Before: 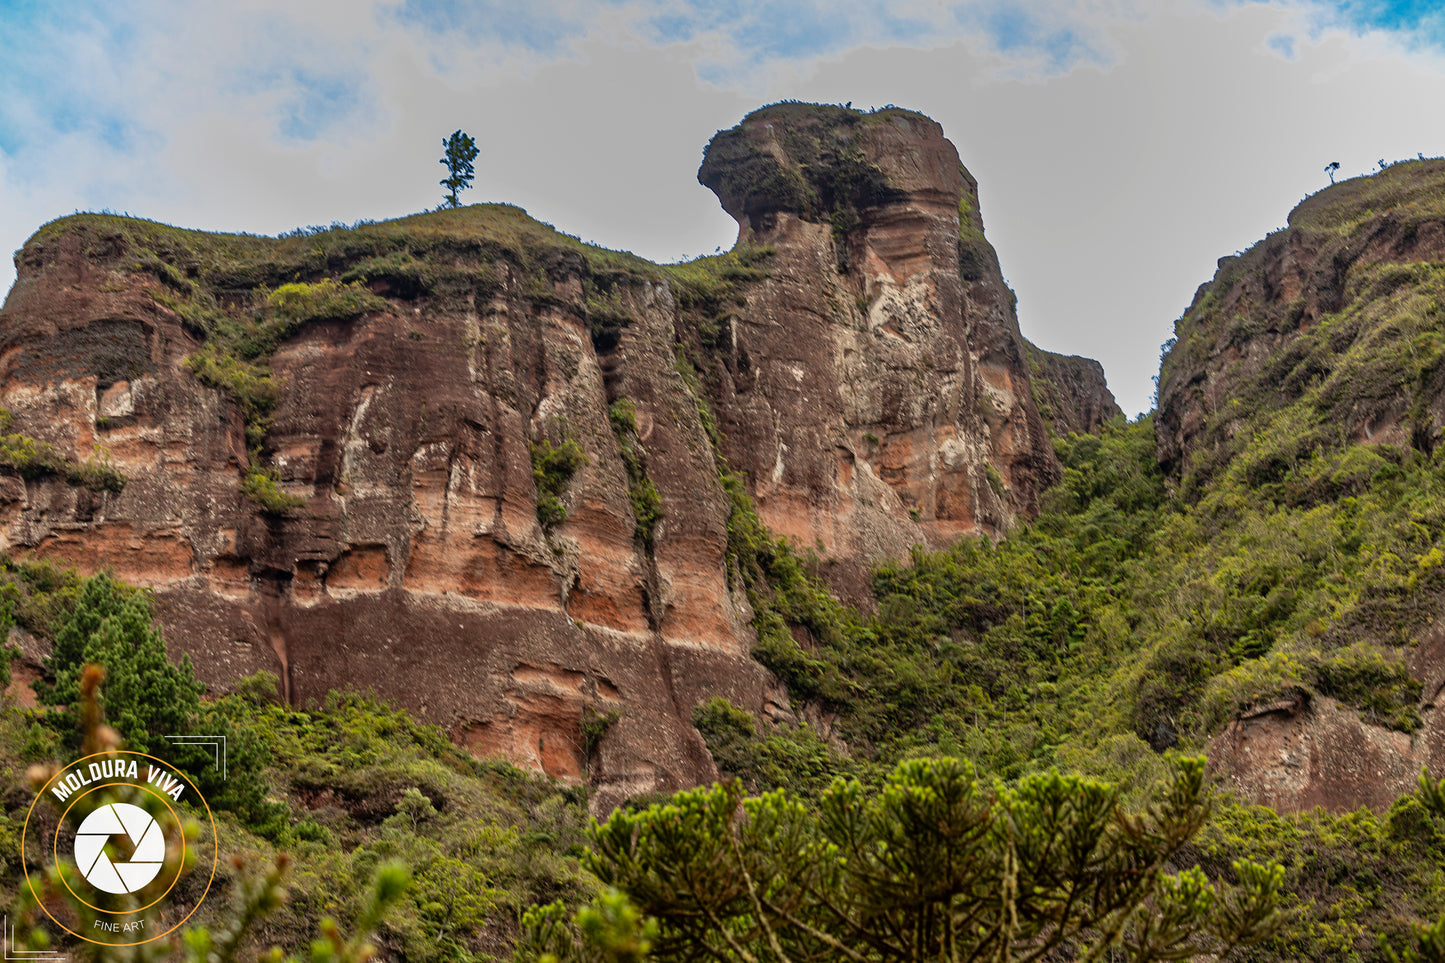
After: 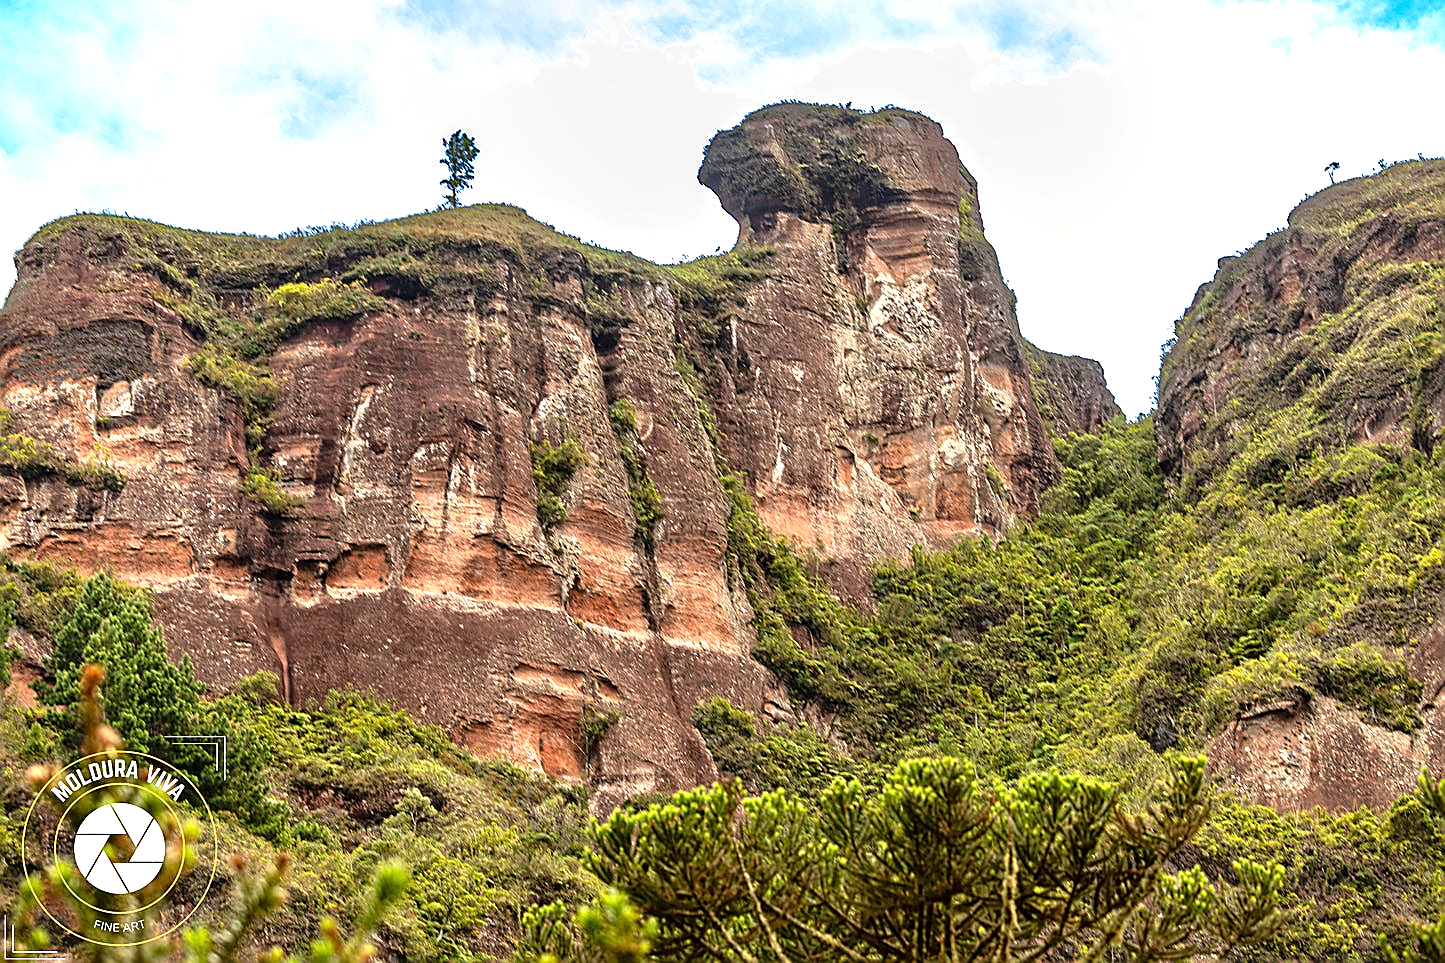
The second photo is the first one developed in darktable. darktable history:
sharpen: radius 1.4, amount 1.25, threshold 0.7
exposure: black level correction 0, exposure 1.1 EV, compensate exposure bias true, compensate highlight preservation false
white balance: emerald 1
